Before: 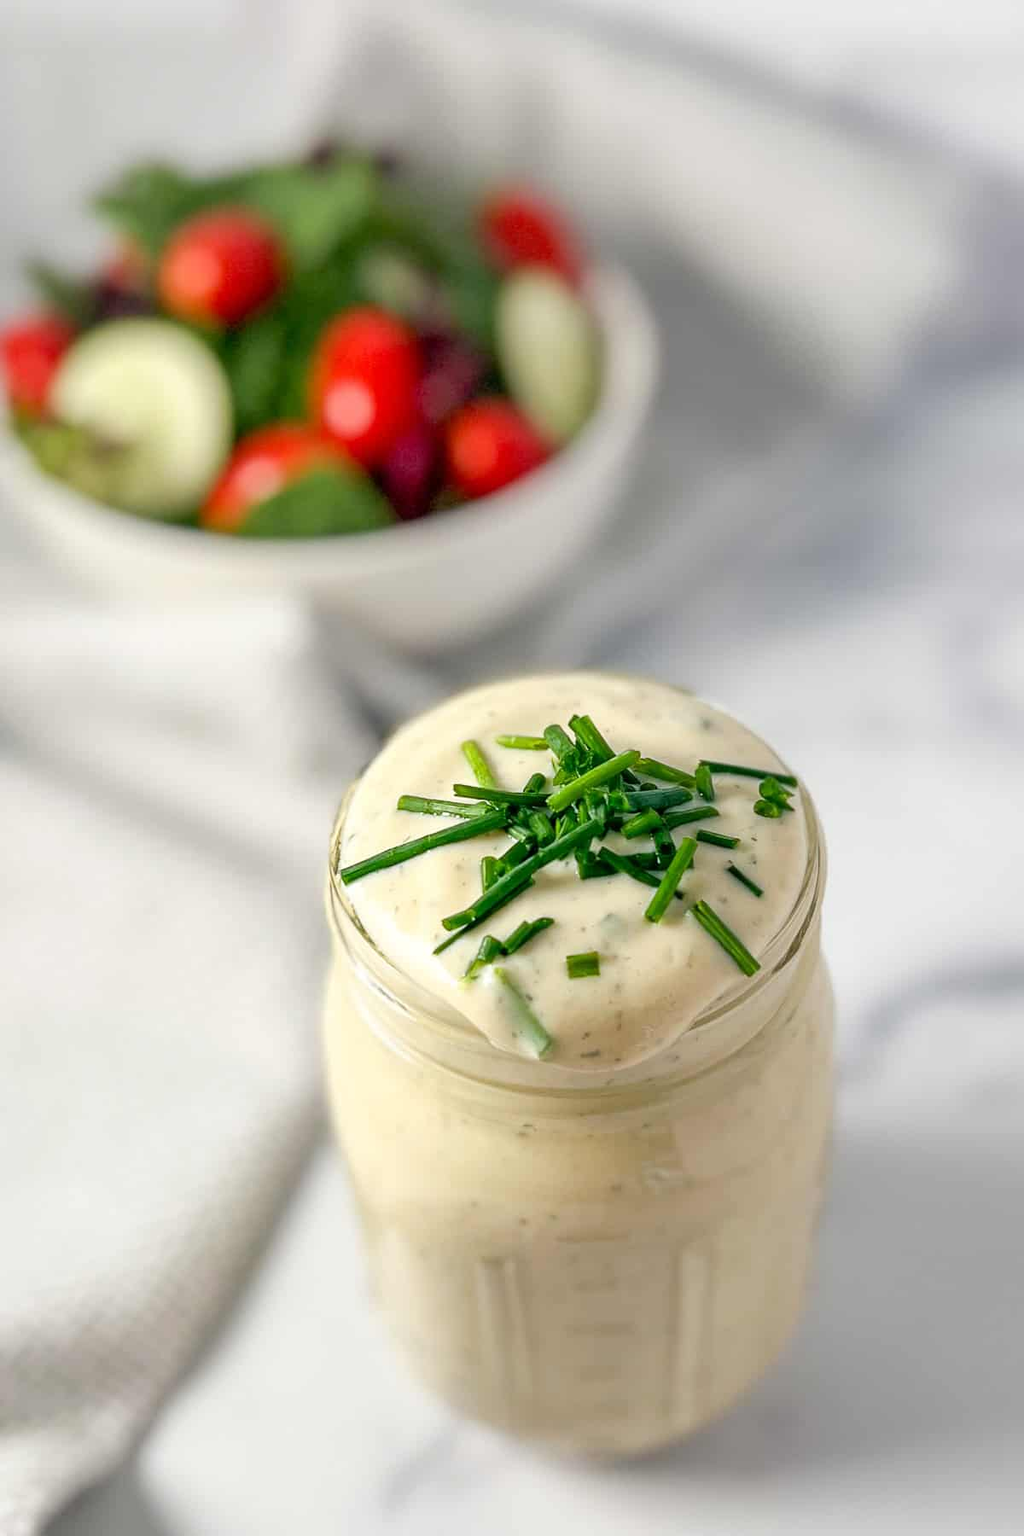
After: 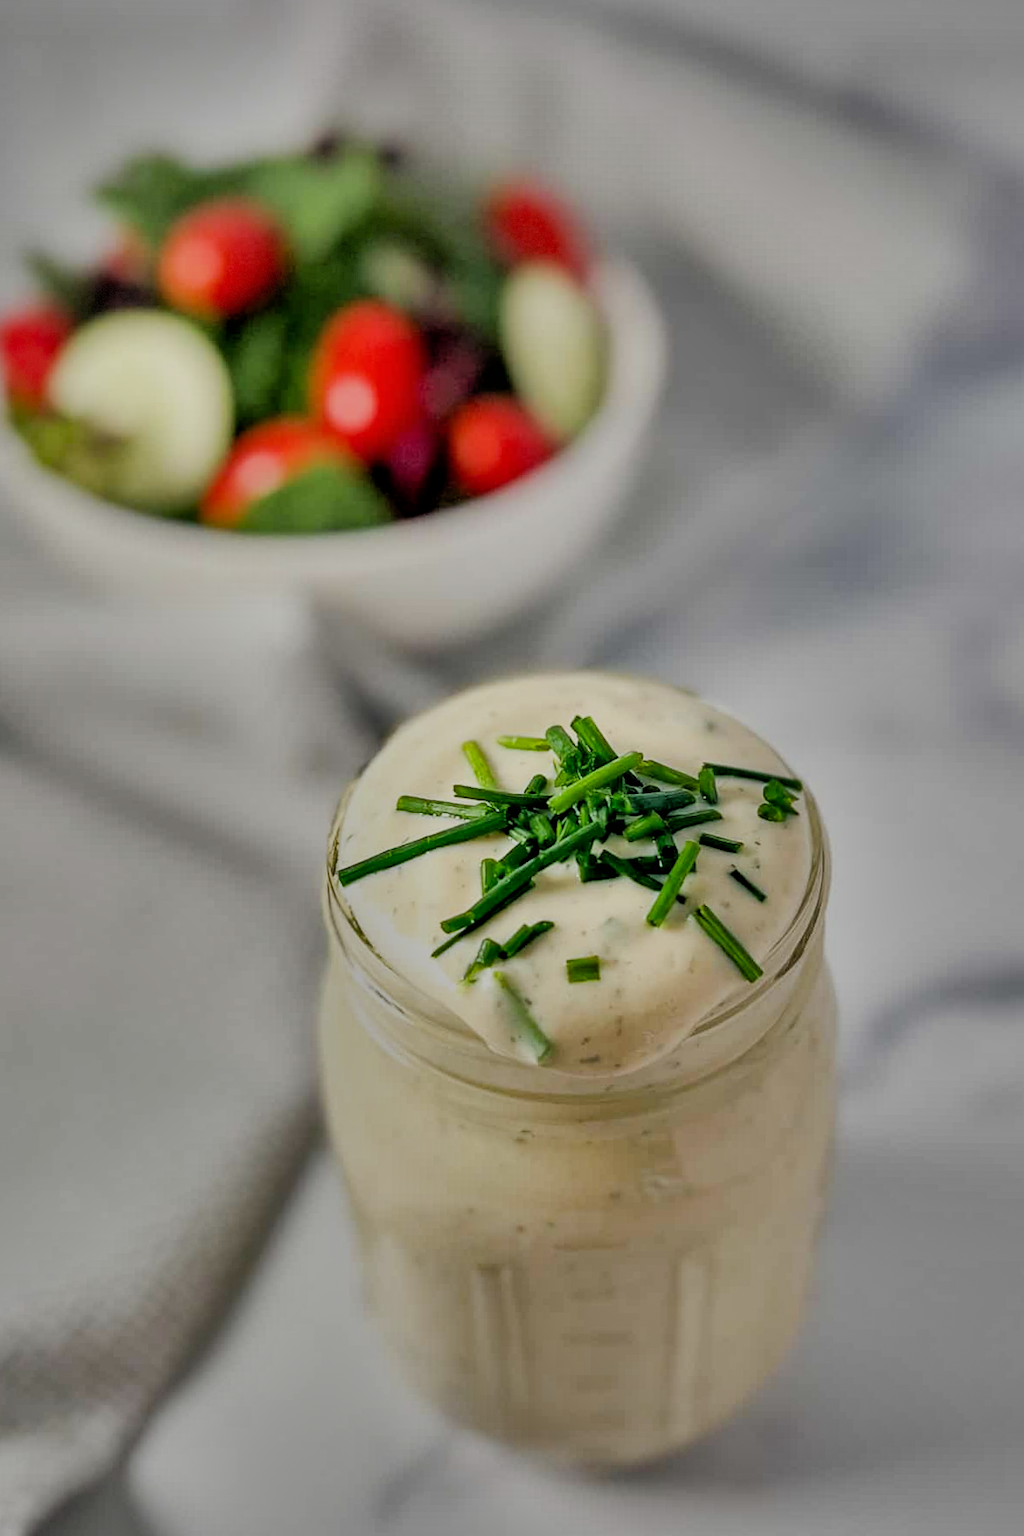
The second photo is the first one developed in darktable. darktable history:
crop and rotate: angle -0.5°
shadows and highlights: shadows 24.5, highlights -78.15, soften with gaussian
vignetting: fall-off start 85%, fall-off radius 80%, brightness -0.182, saturation -0.3, width/height ratio 1.219, dithering 8-bit output, unbound false
filmic rgb: black relative exposure -4.14 EV, white relative exposure 5.1 EV, hardness 2.11, contrast 1.165
